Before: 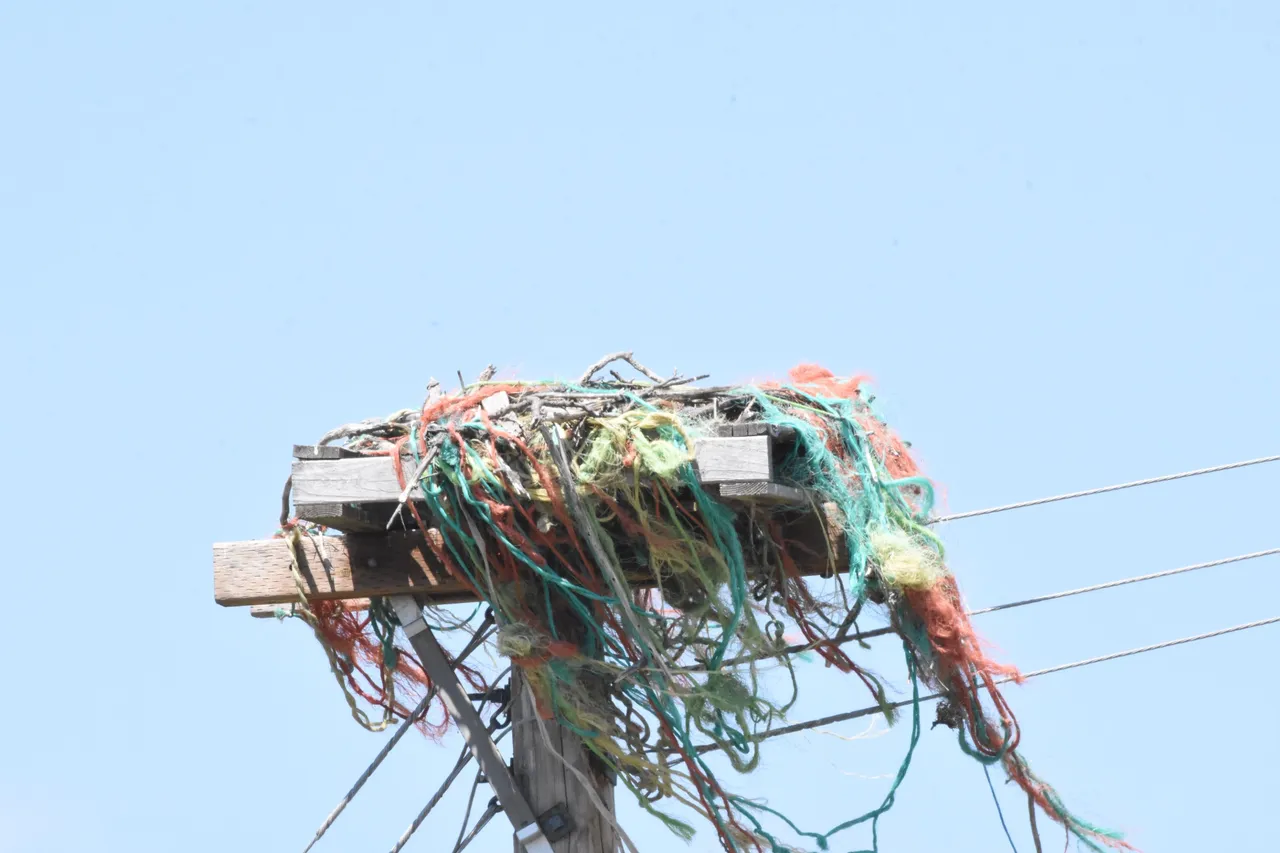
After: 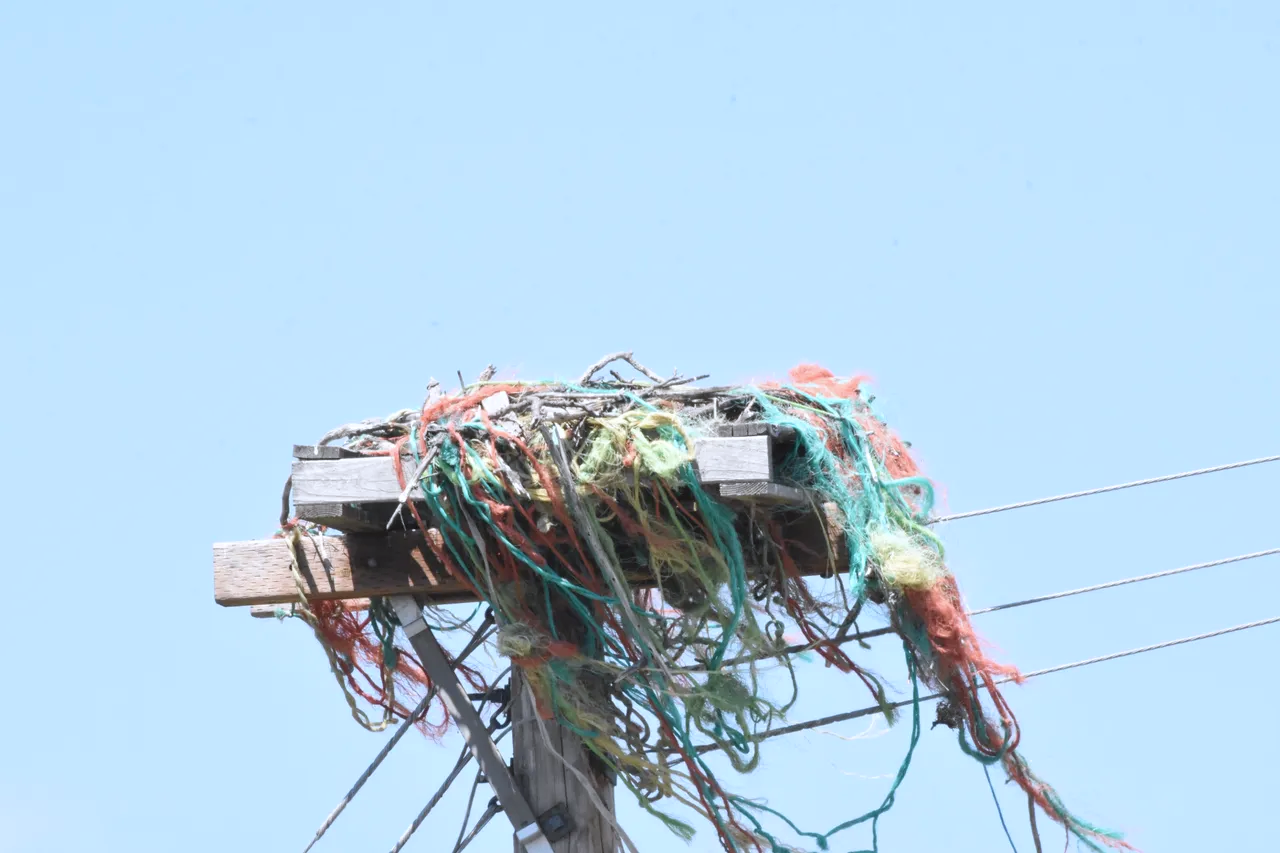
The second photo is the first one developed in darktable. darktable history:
tone equalizer: edges refinement/feathering 500, mask exposure compensation -1.57 EV, preserve details no
color correction: highlights a* -0.083, highlights b* -5.93, shadows a* -0.128, shadows b* -0.129
